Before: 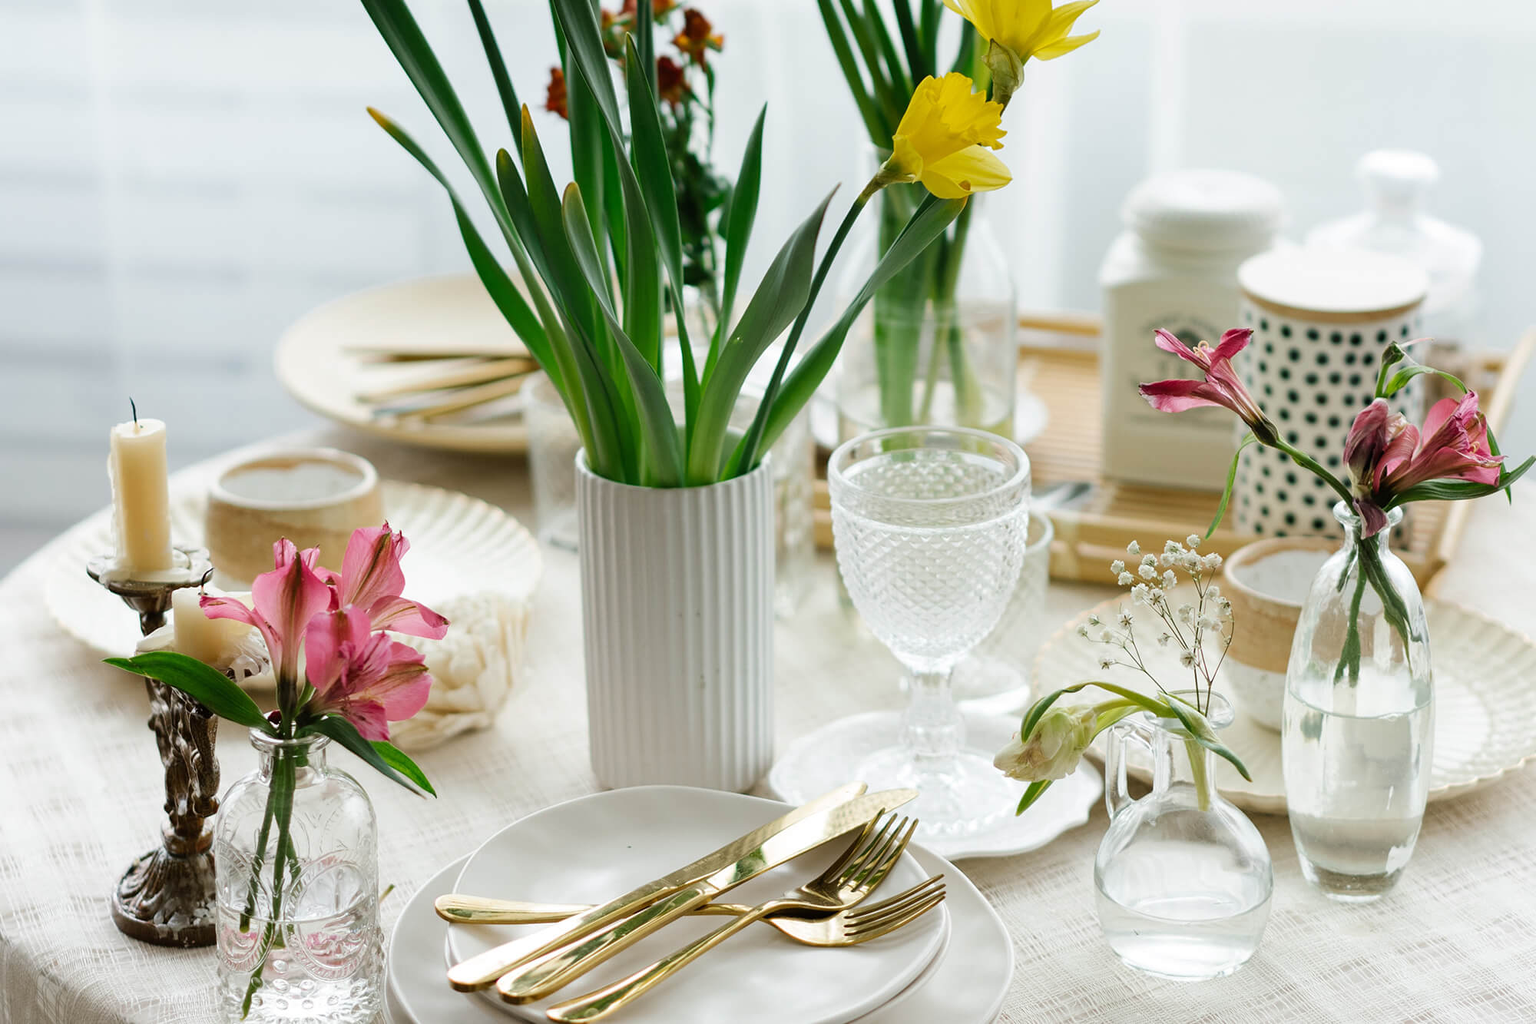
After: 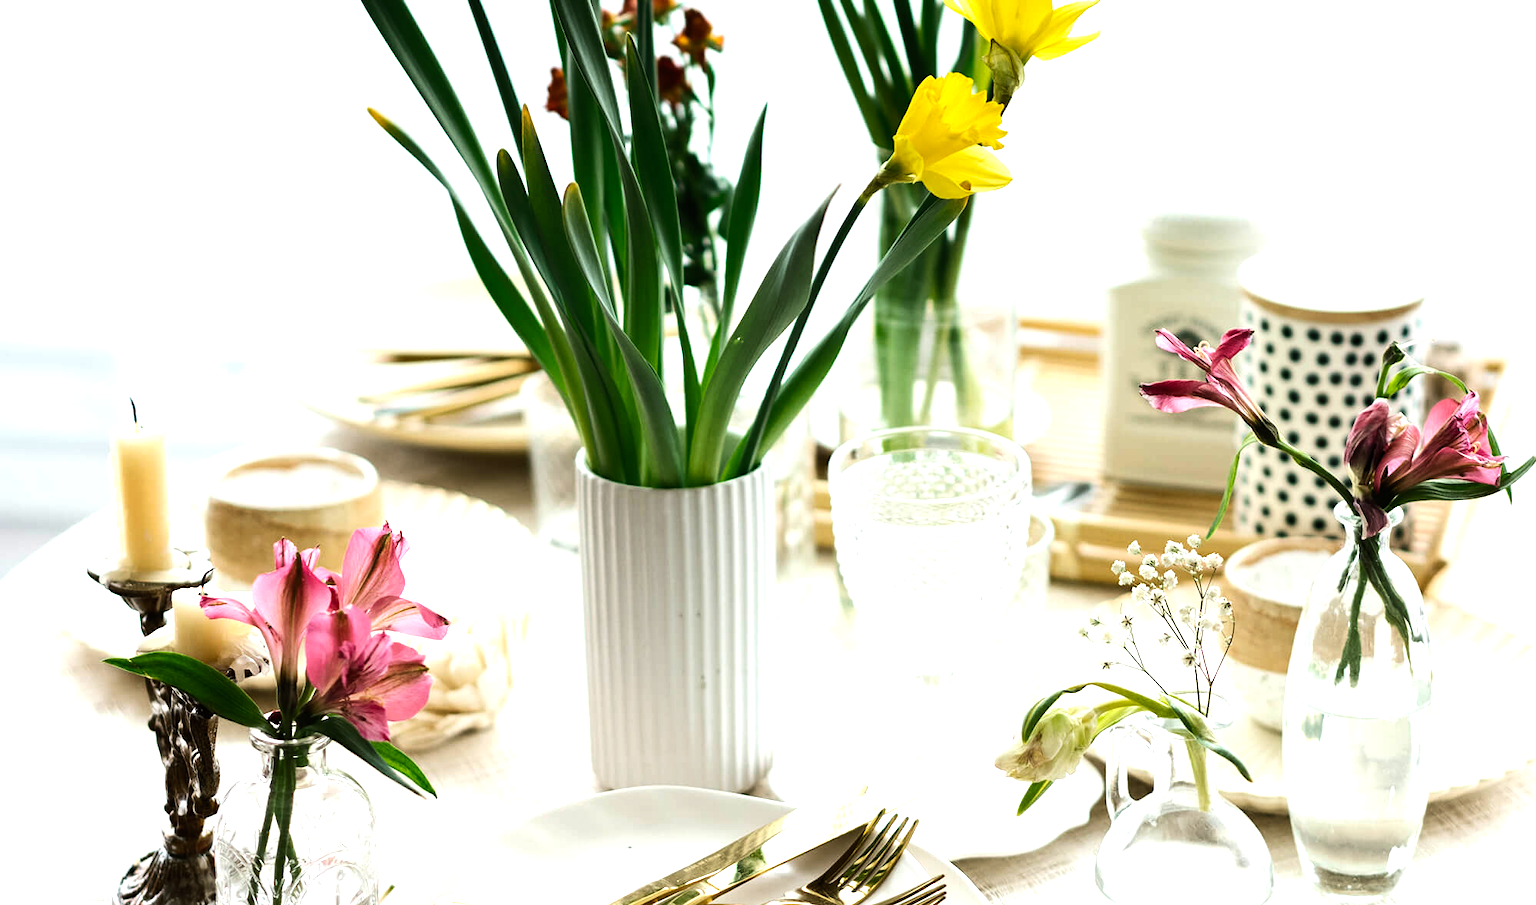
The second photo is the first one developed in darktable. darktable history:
color balance rgb: perceptual saturation grading › global saturation 0.219%, global vibrance 20%
tone equalizer: -8 EV -1.05 EV, -7 EV -0.981 EV, -6 EV -0.878 EV, -5 EV -0.601 EV, -3 EV 0.595 EV, -2 EV 0.89 EV, -1 EV 1 EV, +0 EV 1.05 EV, edges refinement/feathering 500, mask exposure compensation -1.57 EV, preserve details no
crop and rotate: top 0%, bottom 11.567%
